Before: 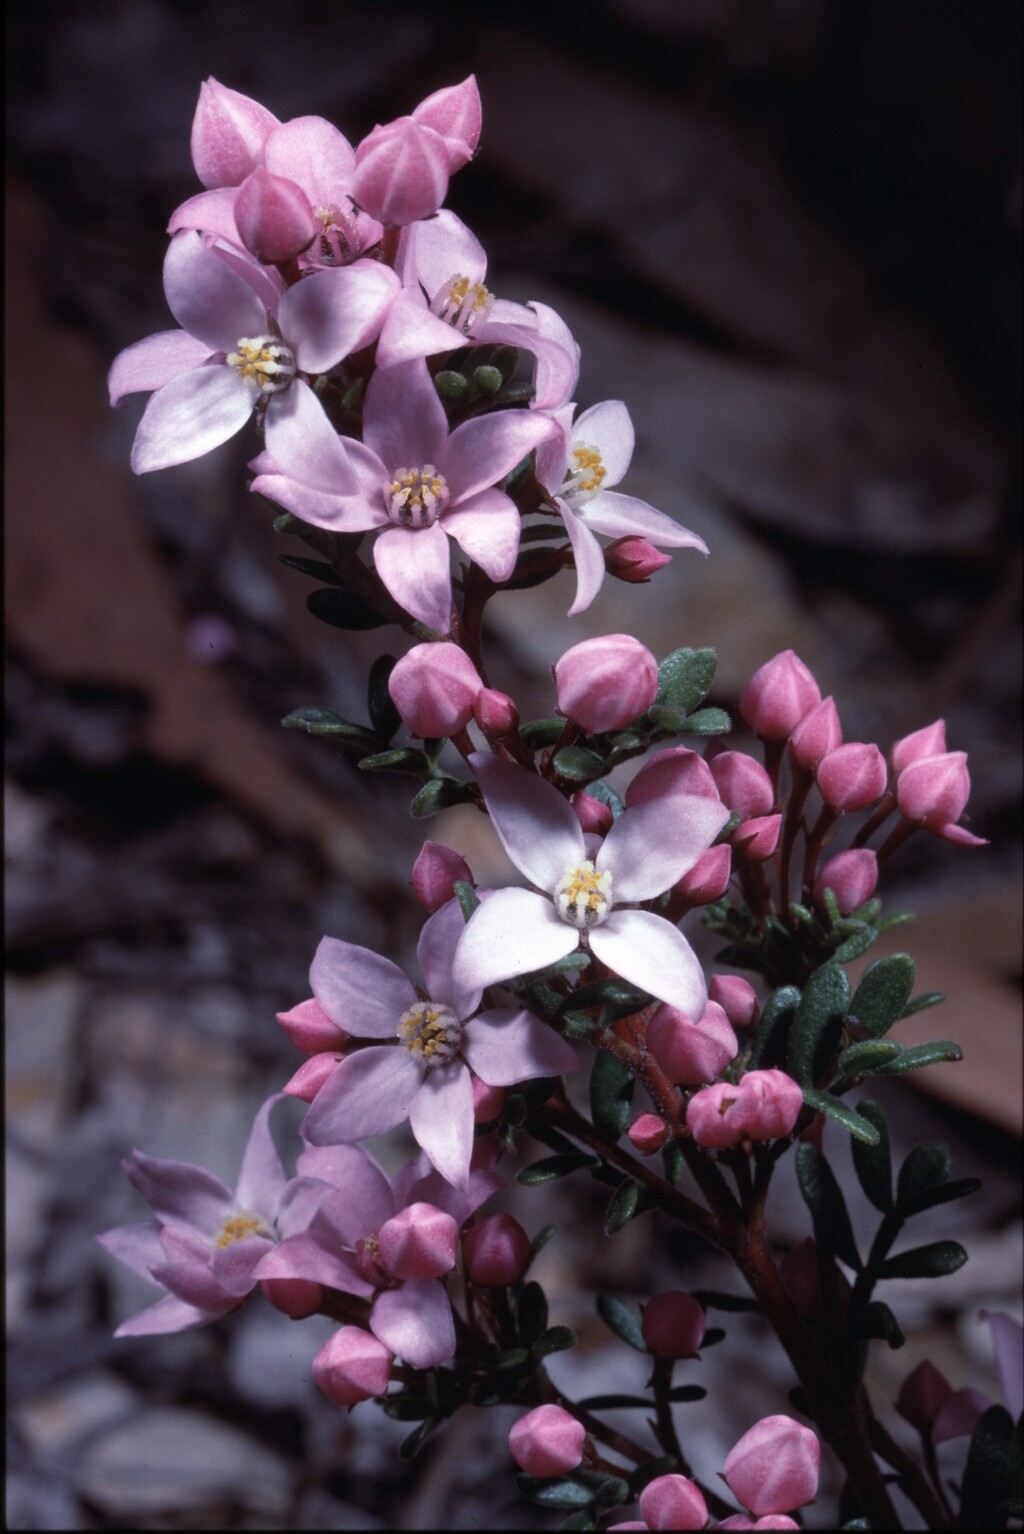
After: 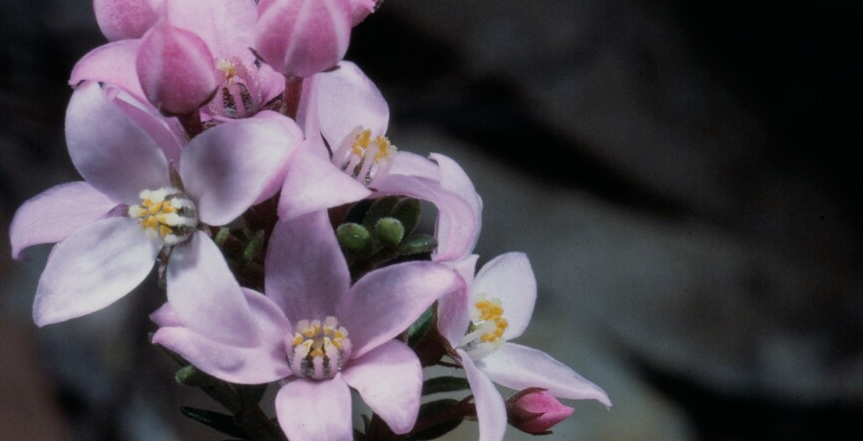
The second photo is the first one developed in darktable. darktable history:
crop and rotate: left 9.63%, top 9.701%, right 6.03%, bottom 61.495%
exposure: compensate highlight preservation false
filmic rgb: black relative exposure -7.65 EV, white relative exposure 4.56 EV, hardness 3.61
